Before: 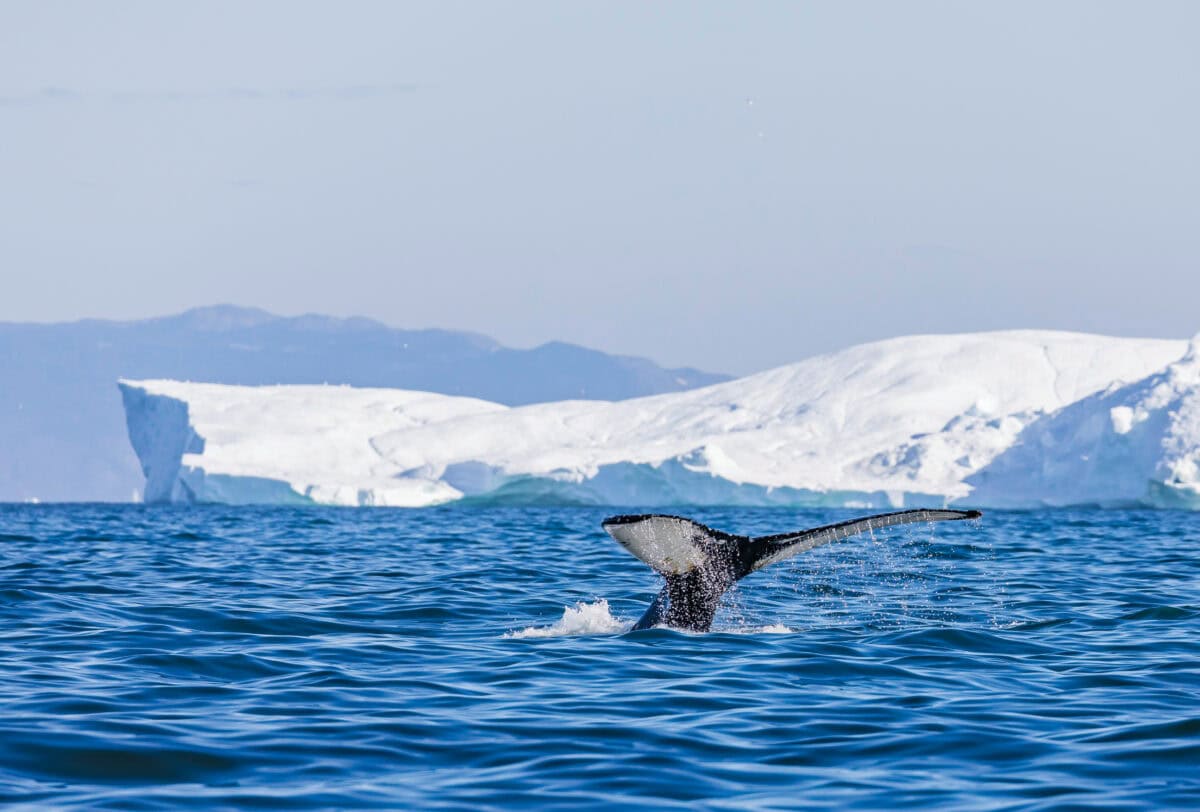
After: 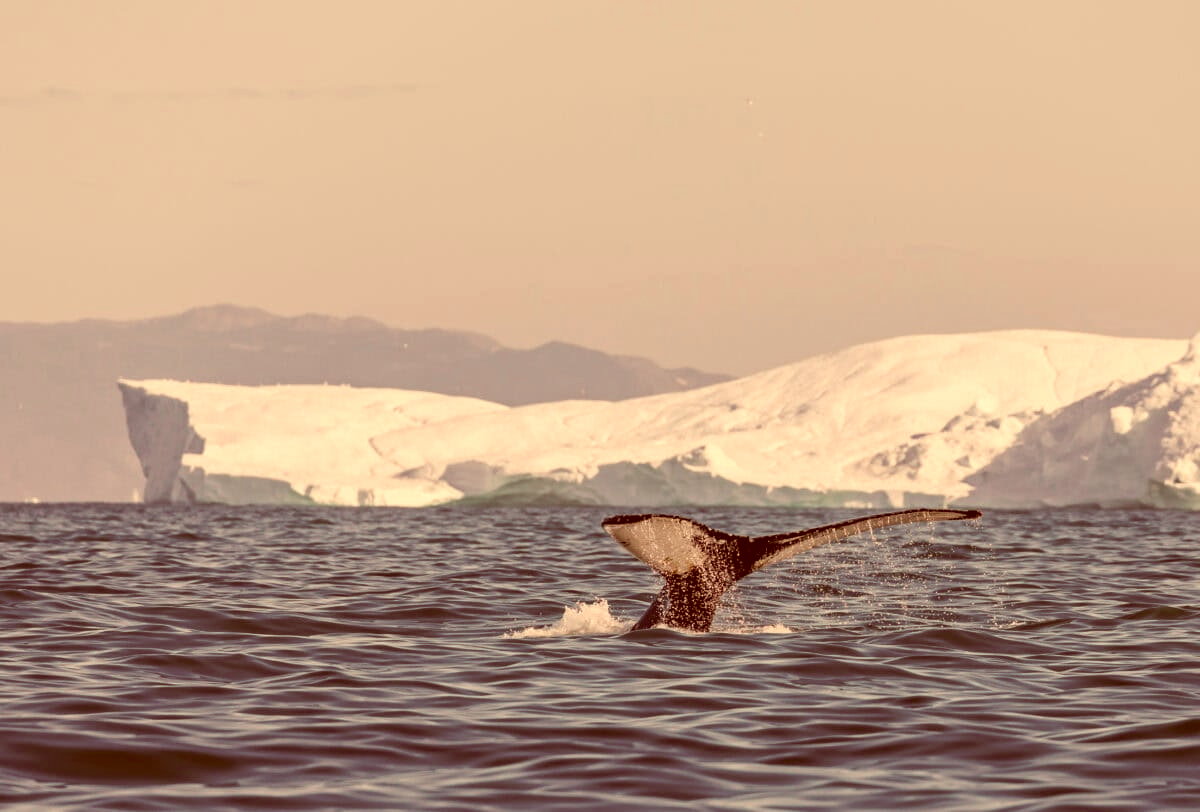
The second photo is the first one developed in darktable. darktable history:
white balance: red 1.08, blue 0.791
exposure: compensate highlight preservation false
color correction: highlights a* 9.03, highlights b* 8.71, shadows a* 40, shadows b* 40, saturation 0.8
